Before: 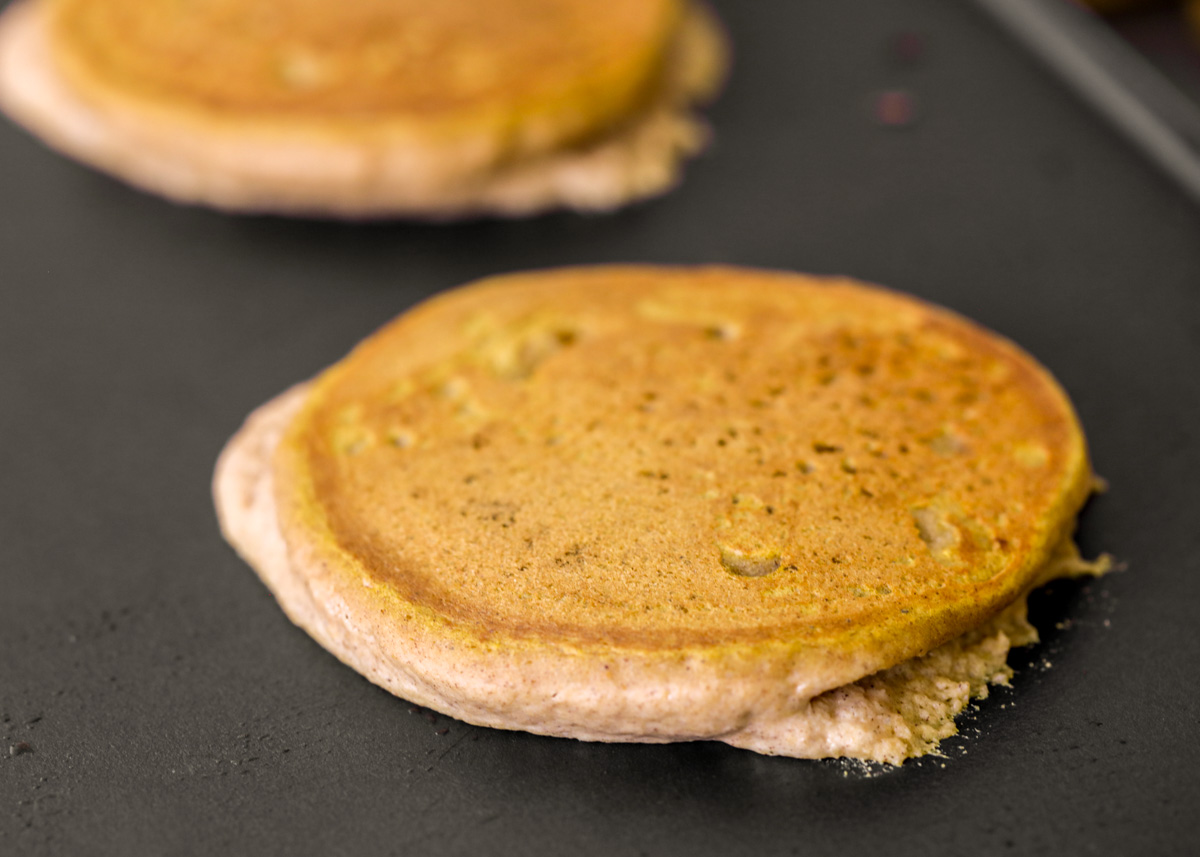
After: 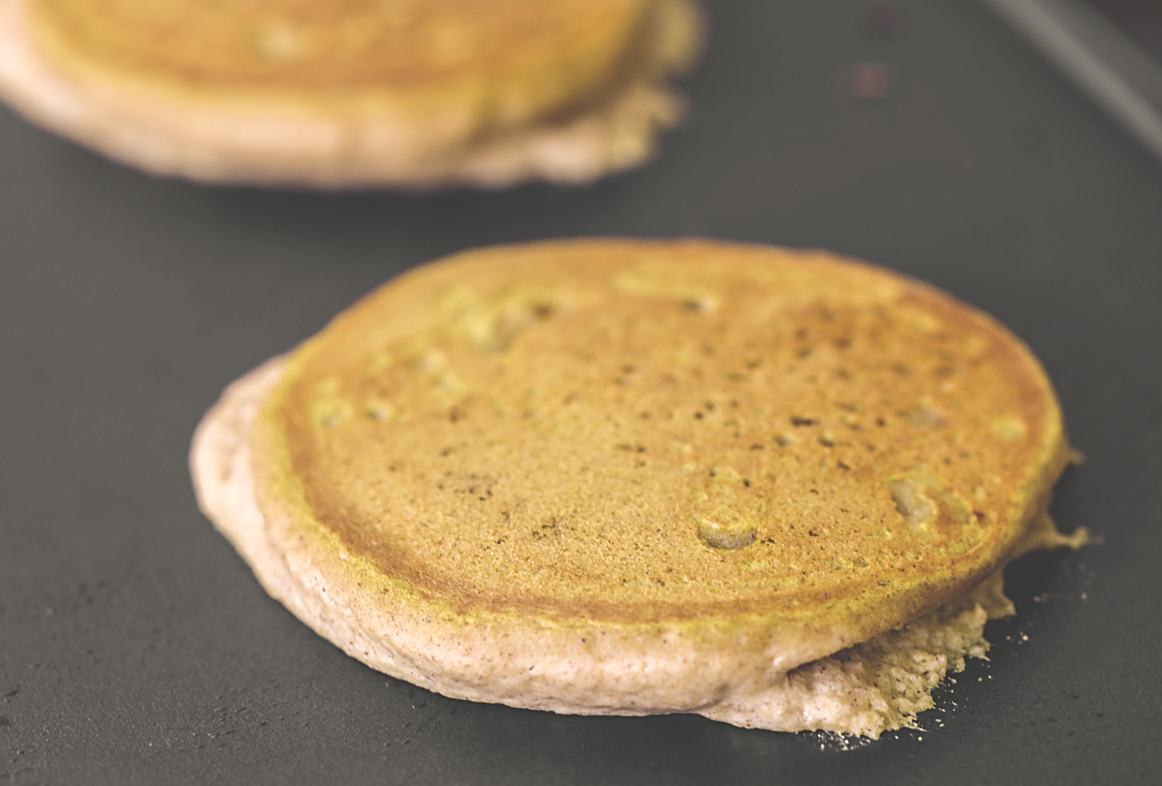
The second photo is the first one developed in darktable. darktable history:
exposure: black level correction -0.041, exposure 0.064 EV, compensate highlight preservation false
sharpen: on, module defaults
color zones: curves: ch1 [(0.113, 0.438) (0.75, 0.5)]; ch2 [(0.12, 0.526) (0.75, 0.5)]
crop: left 1.964%, top 3.251%, right 1.122%, bottom 4.933%
